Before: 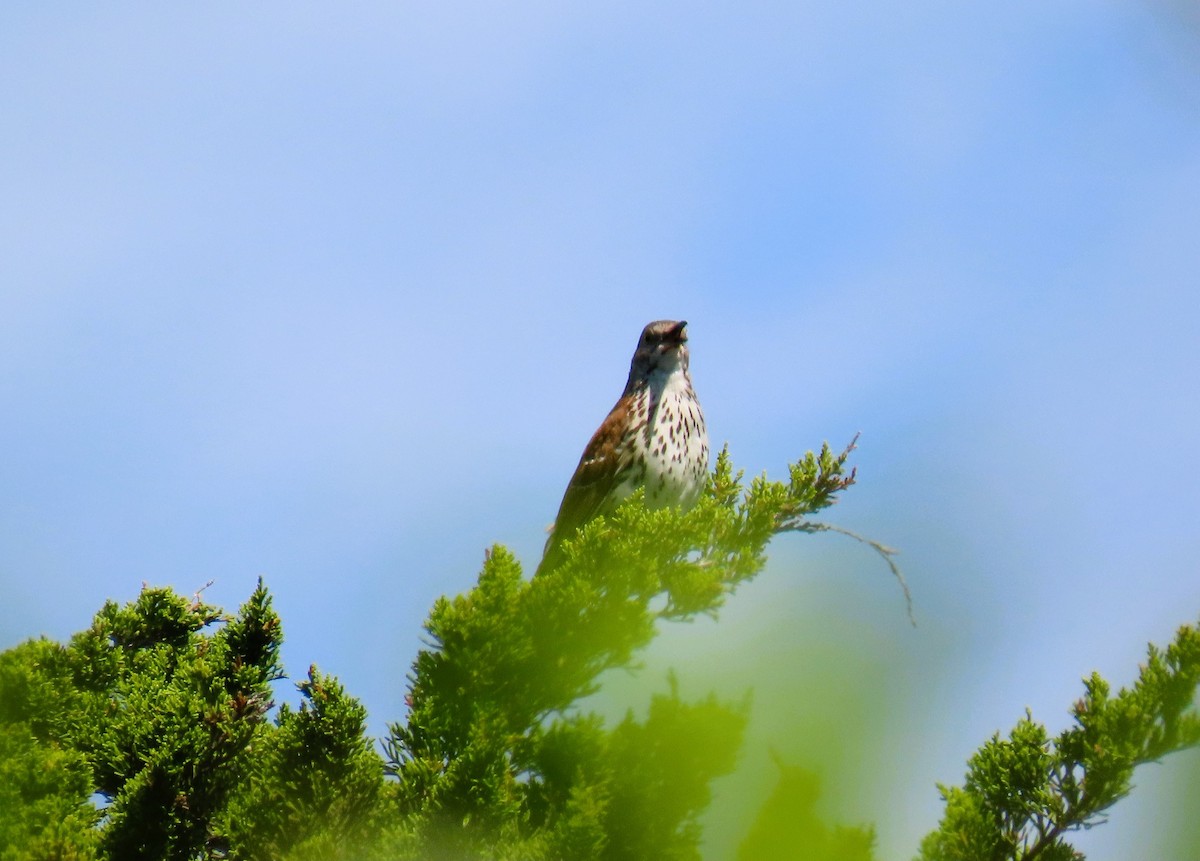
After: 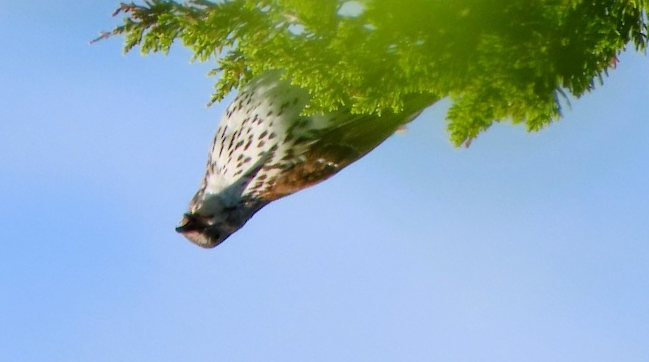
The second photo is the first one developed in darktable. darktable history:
crop and rotate: angle 147.15°, left 9.196%, top 15.666%, right 4.423%, bottom 17.062%
